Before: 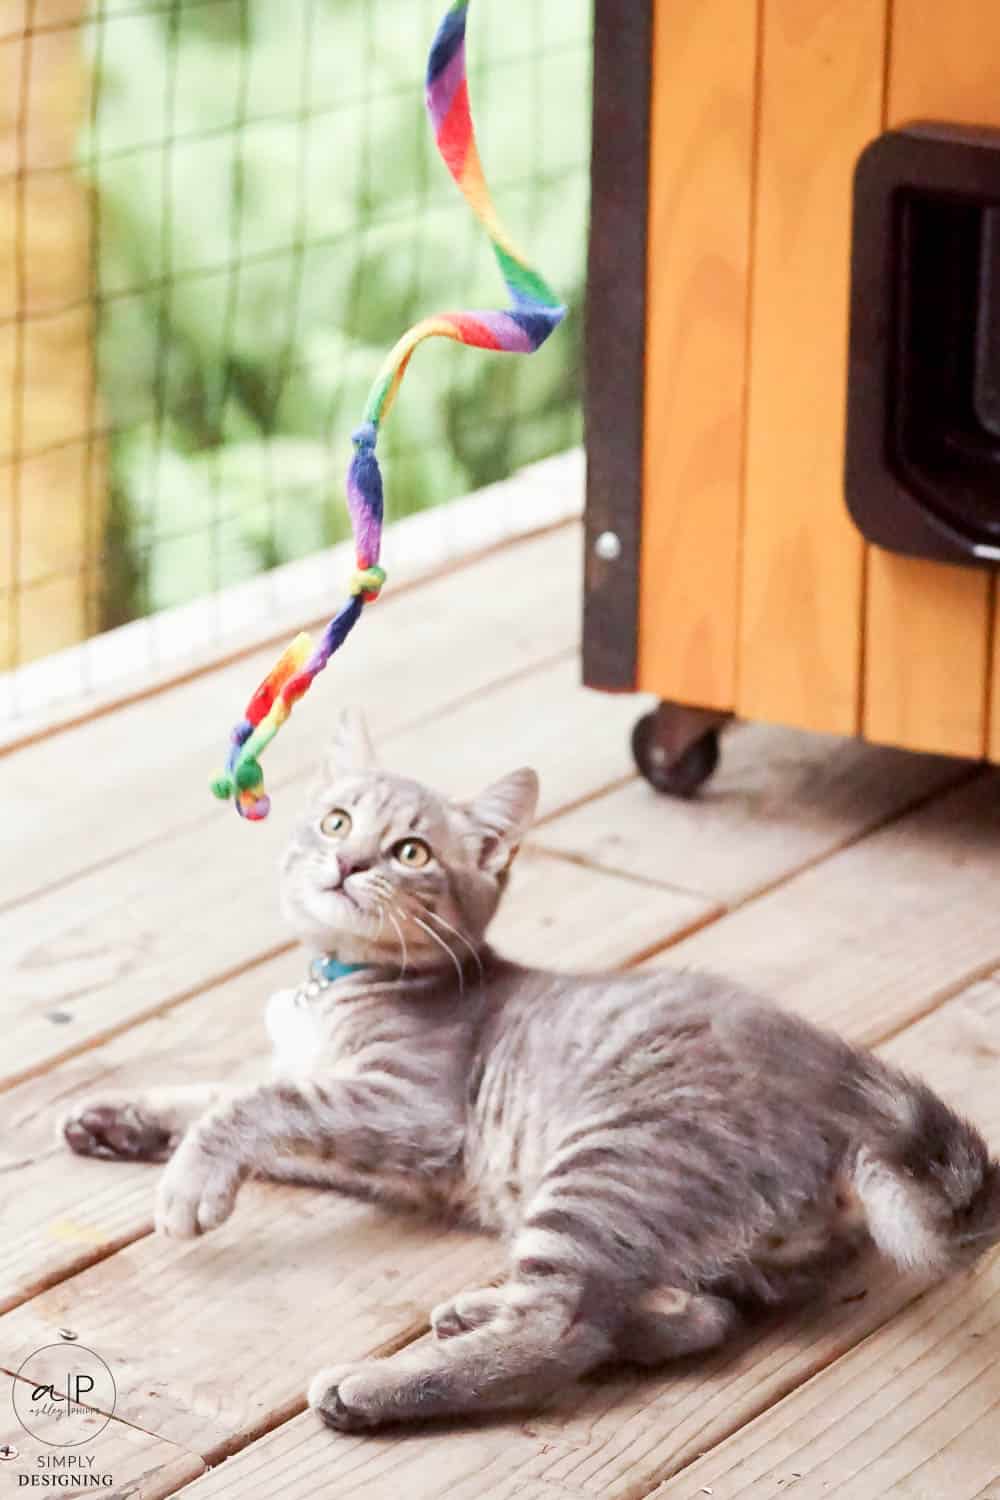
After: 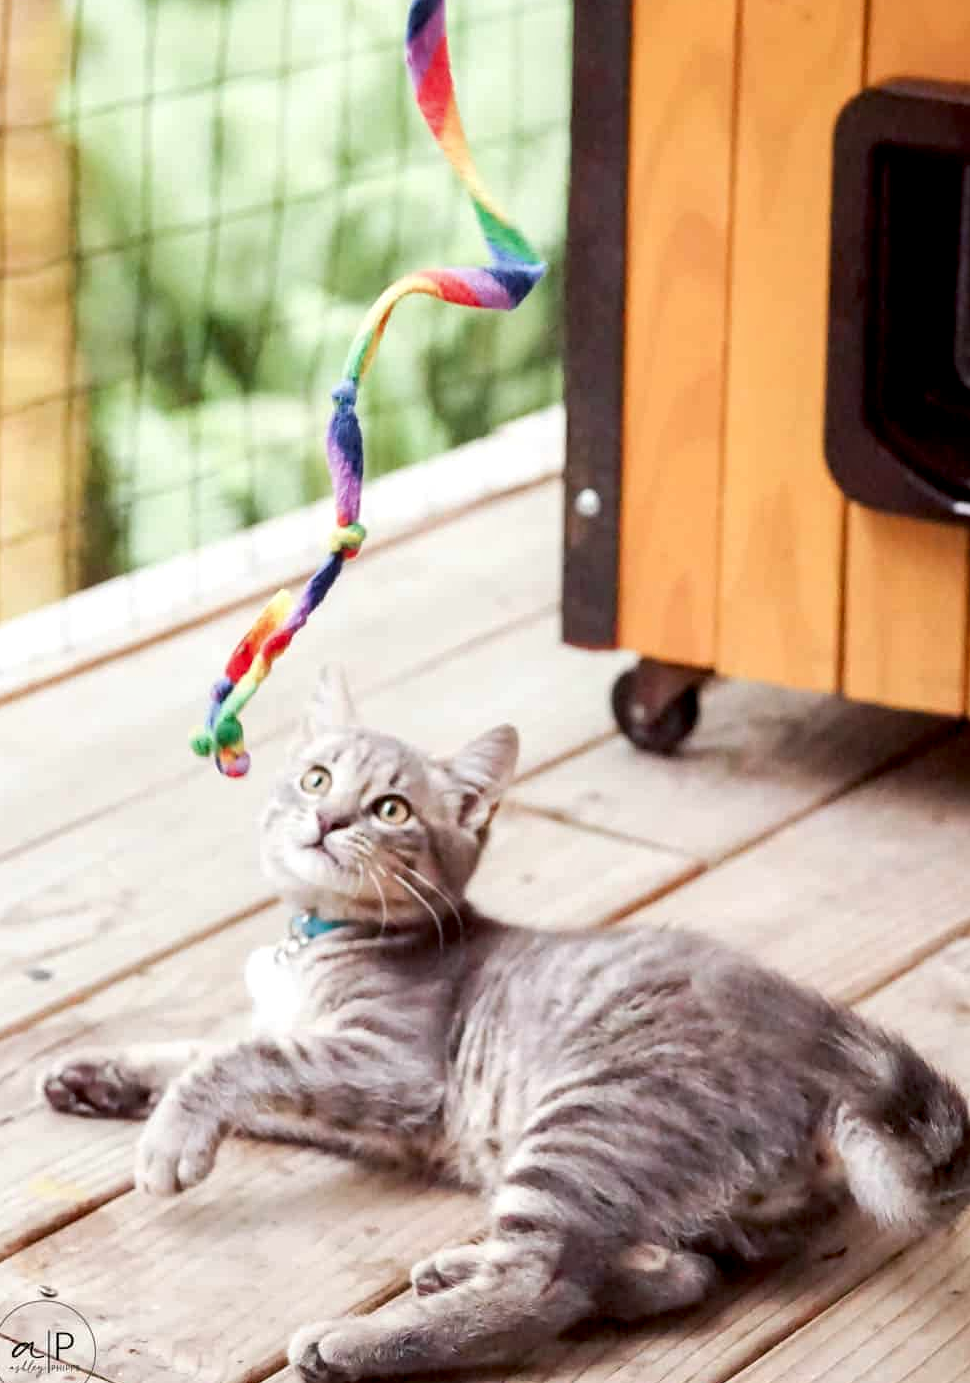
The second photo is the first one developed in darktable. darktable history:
crop: left 2.045%, top 2.87%, right 0.858%, bottom 4.882%
local contrast: highlights 30%, shadows 77%, midtone range 0.749
